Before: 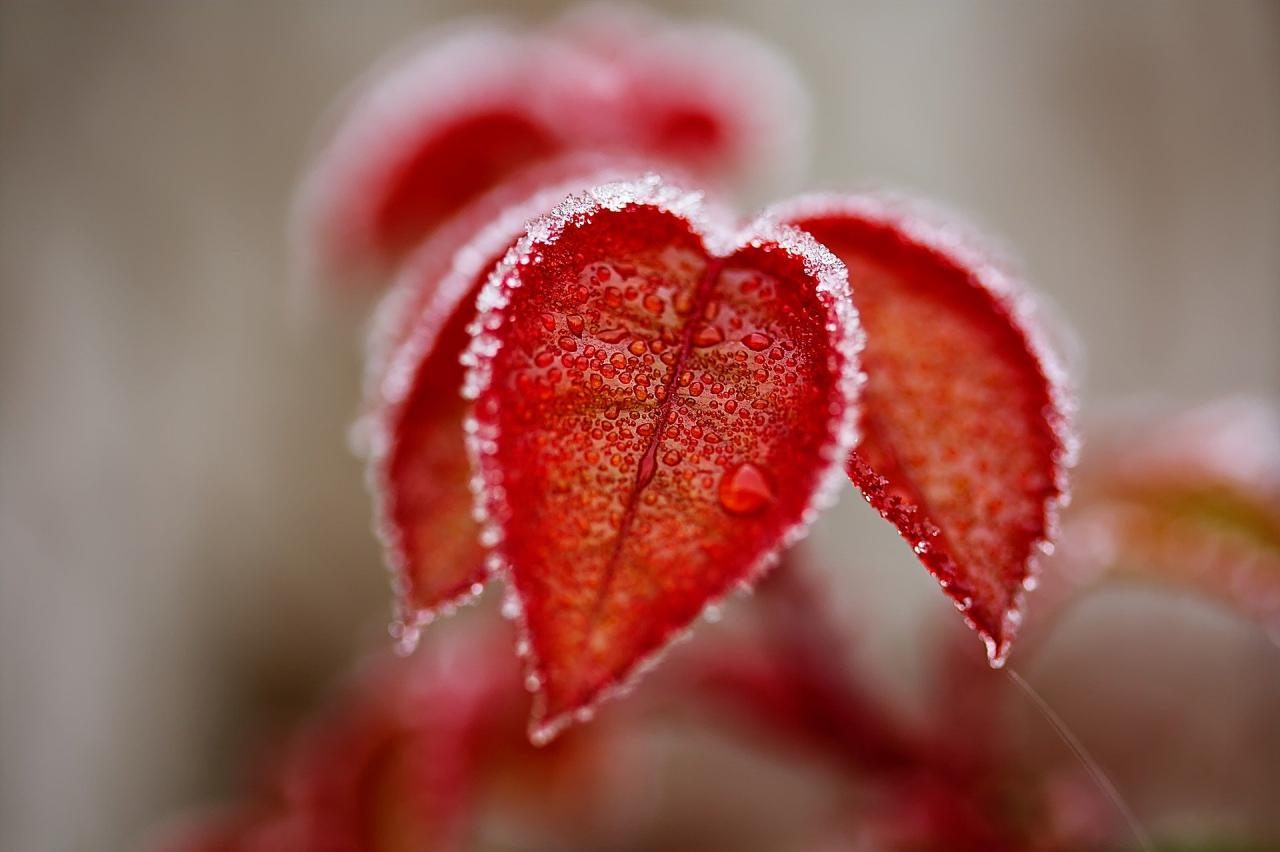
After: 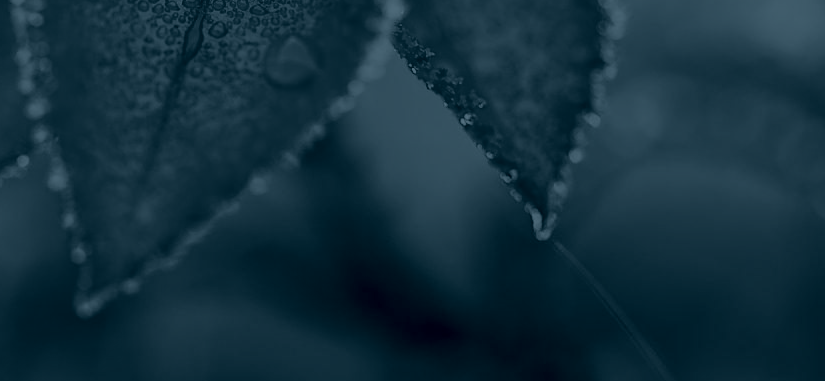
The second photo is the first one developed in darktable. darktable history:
filmic rgb: black relative exposure -7.65 EV, white relative exposure 4.56 EV, hardness 3.61, contrast 1.05
crop and rotate: left 35.509%, top 50.238%, bottom 4.934%
colorize: hue 194.4°, saturation 29%, source mix 61.75%, lightness 3.98%, version 1
